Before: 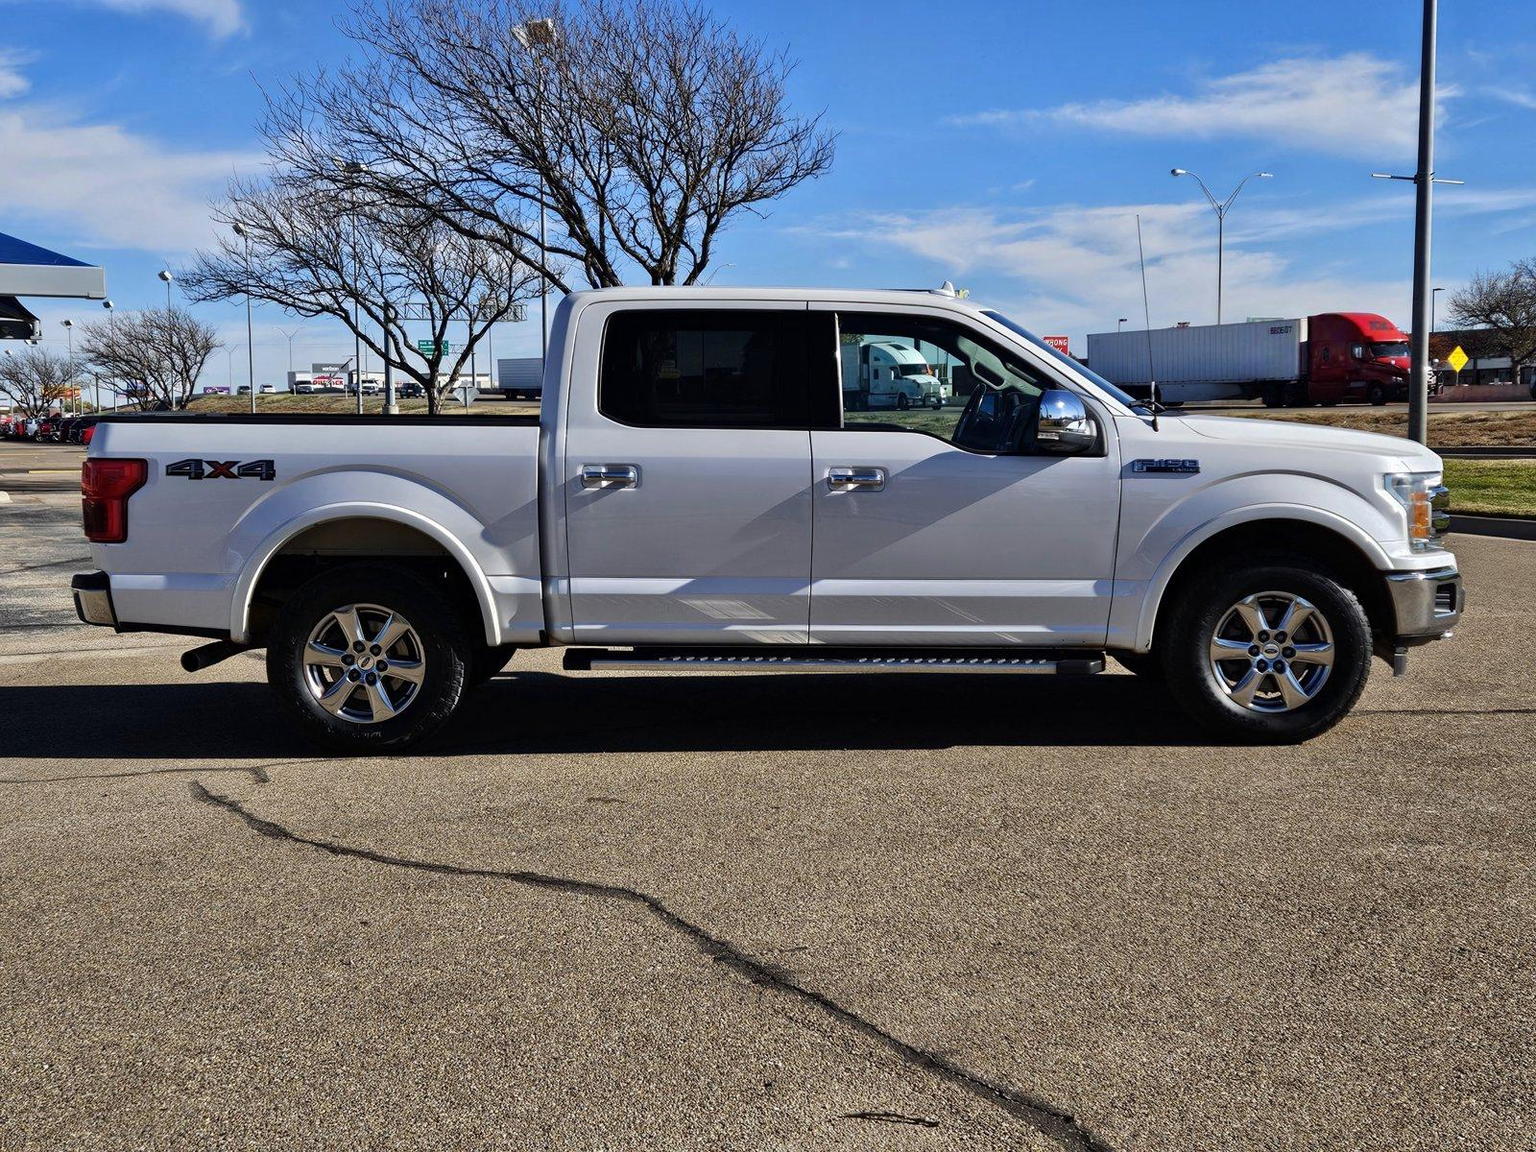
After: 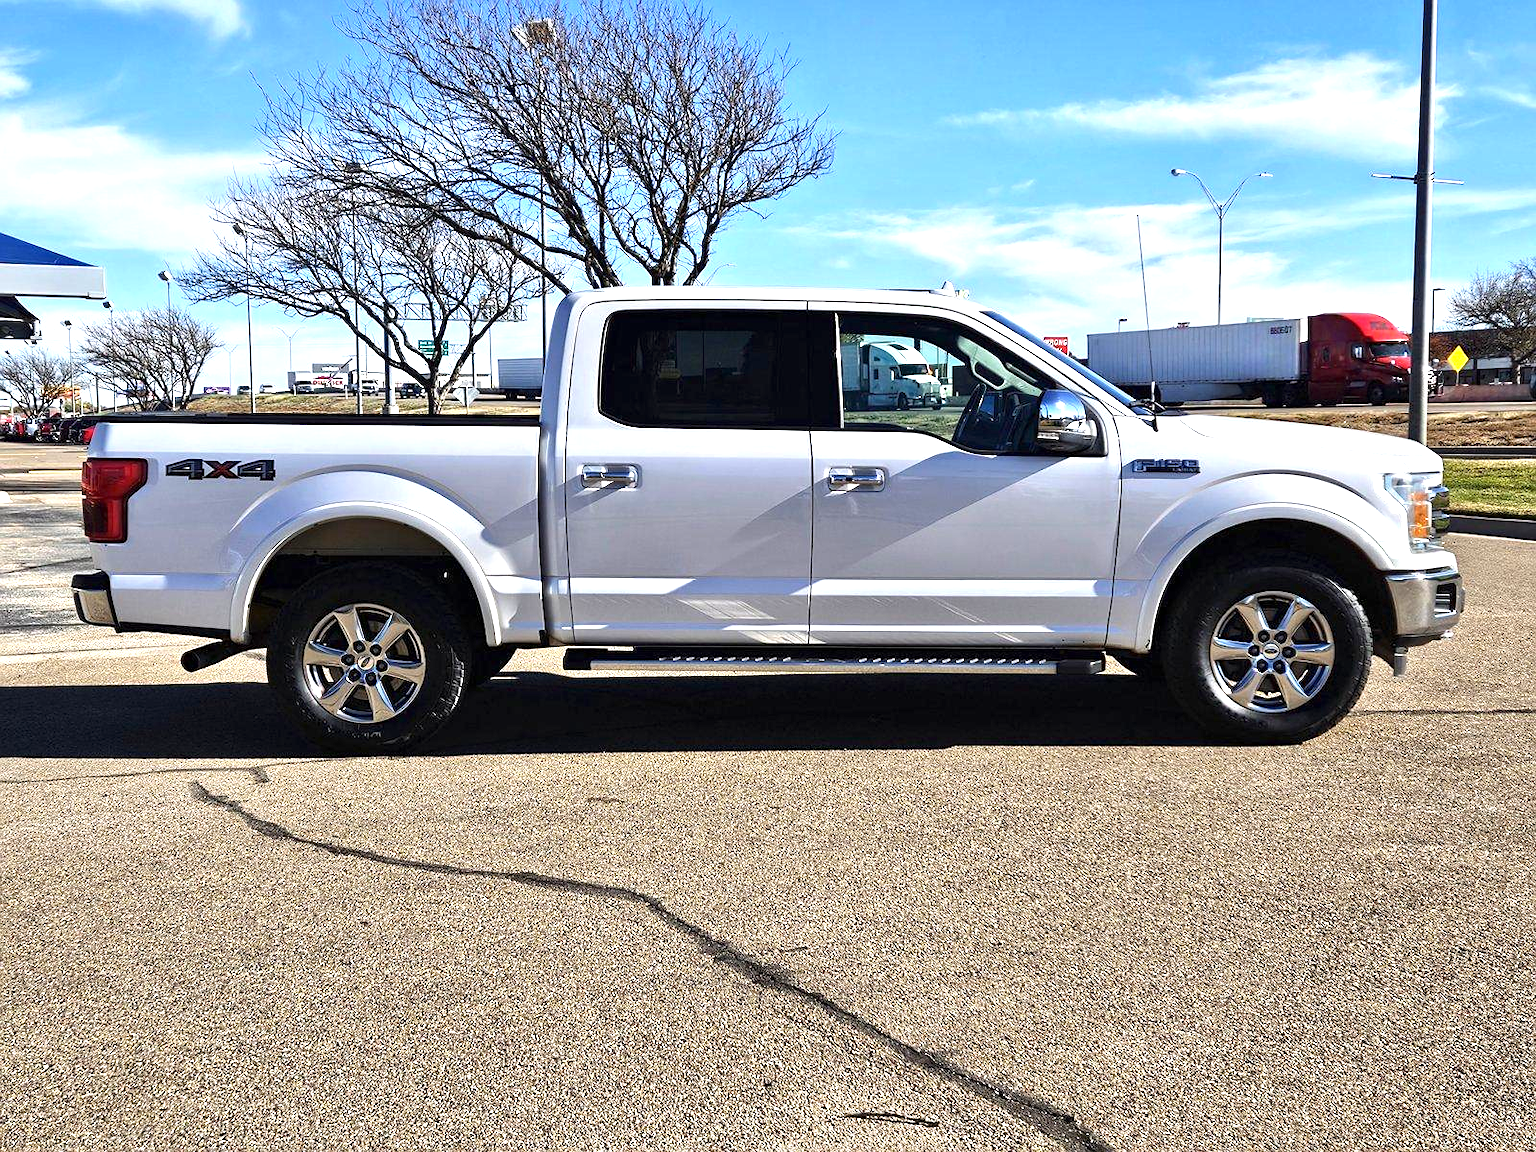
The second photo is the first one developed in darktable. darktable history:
exposure: exposure 1.152 EV, compensate highlight preservation false
sharpen: radius 1.565, amount 0.373, threshold 1.538
